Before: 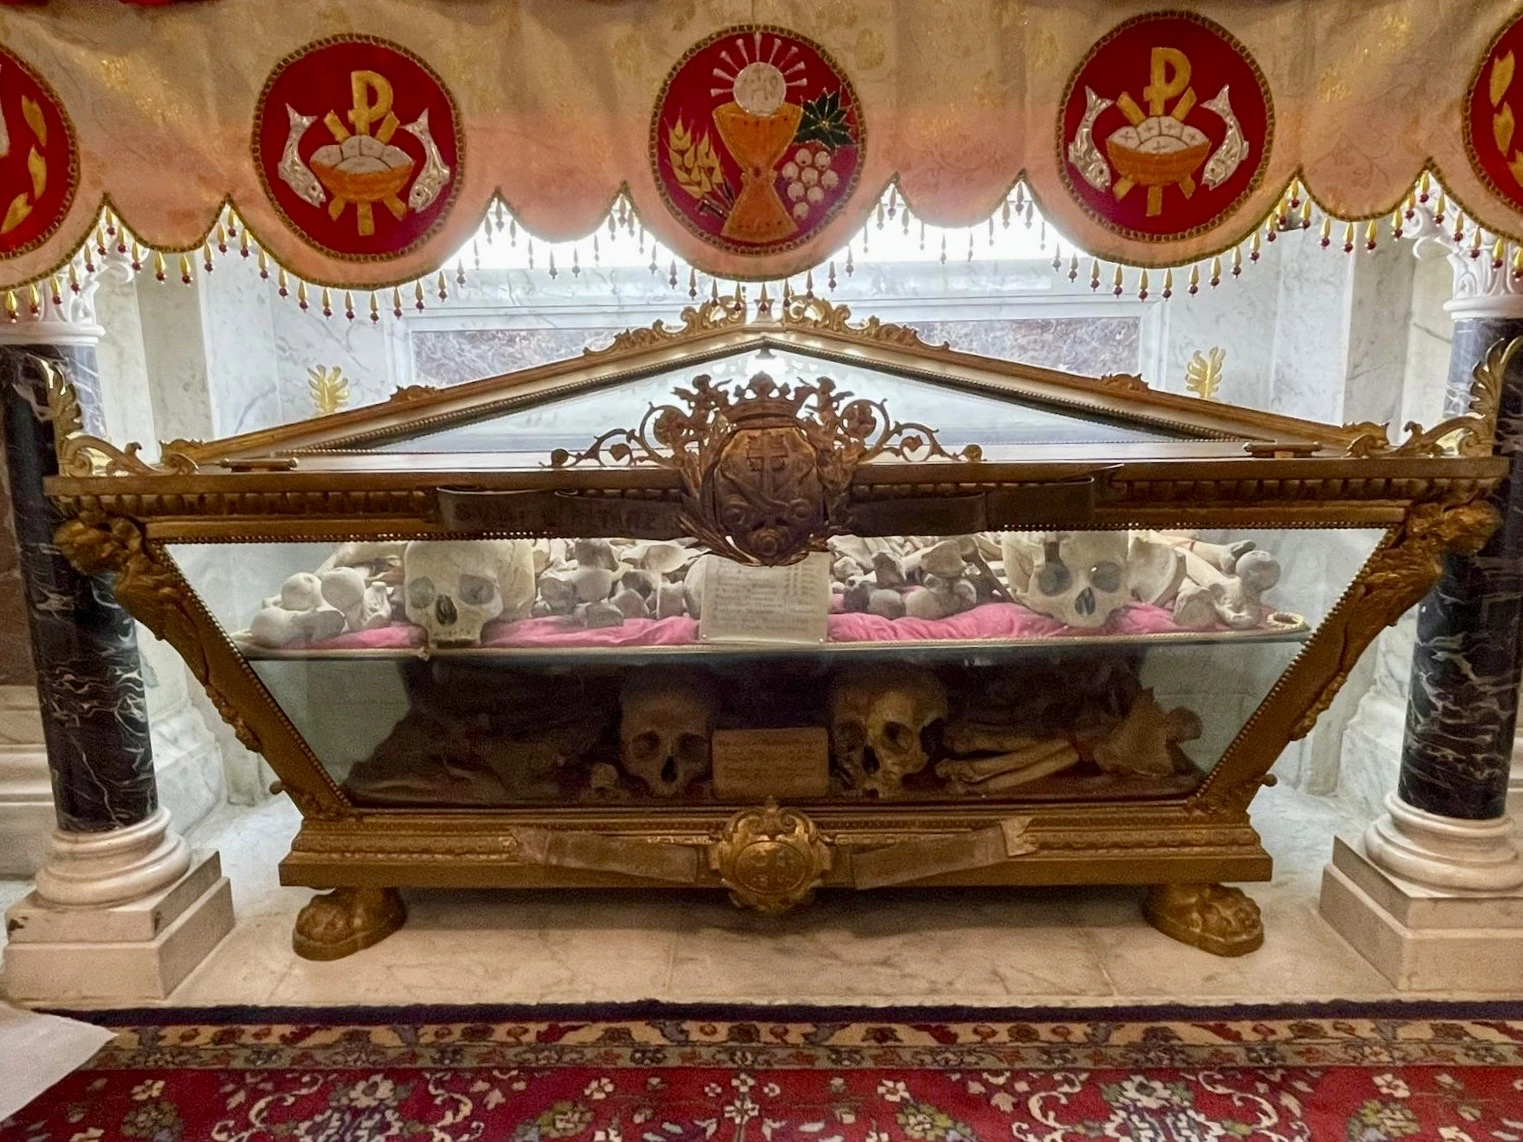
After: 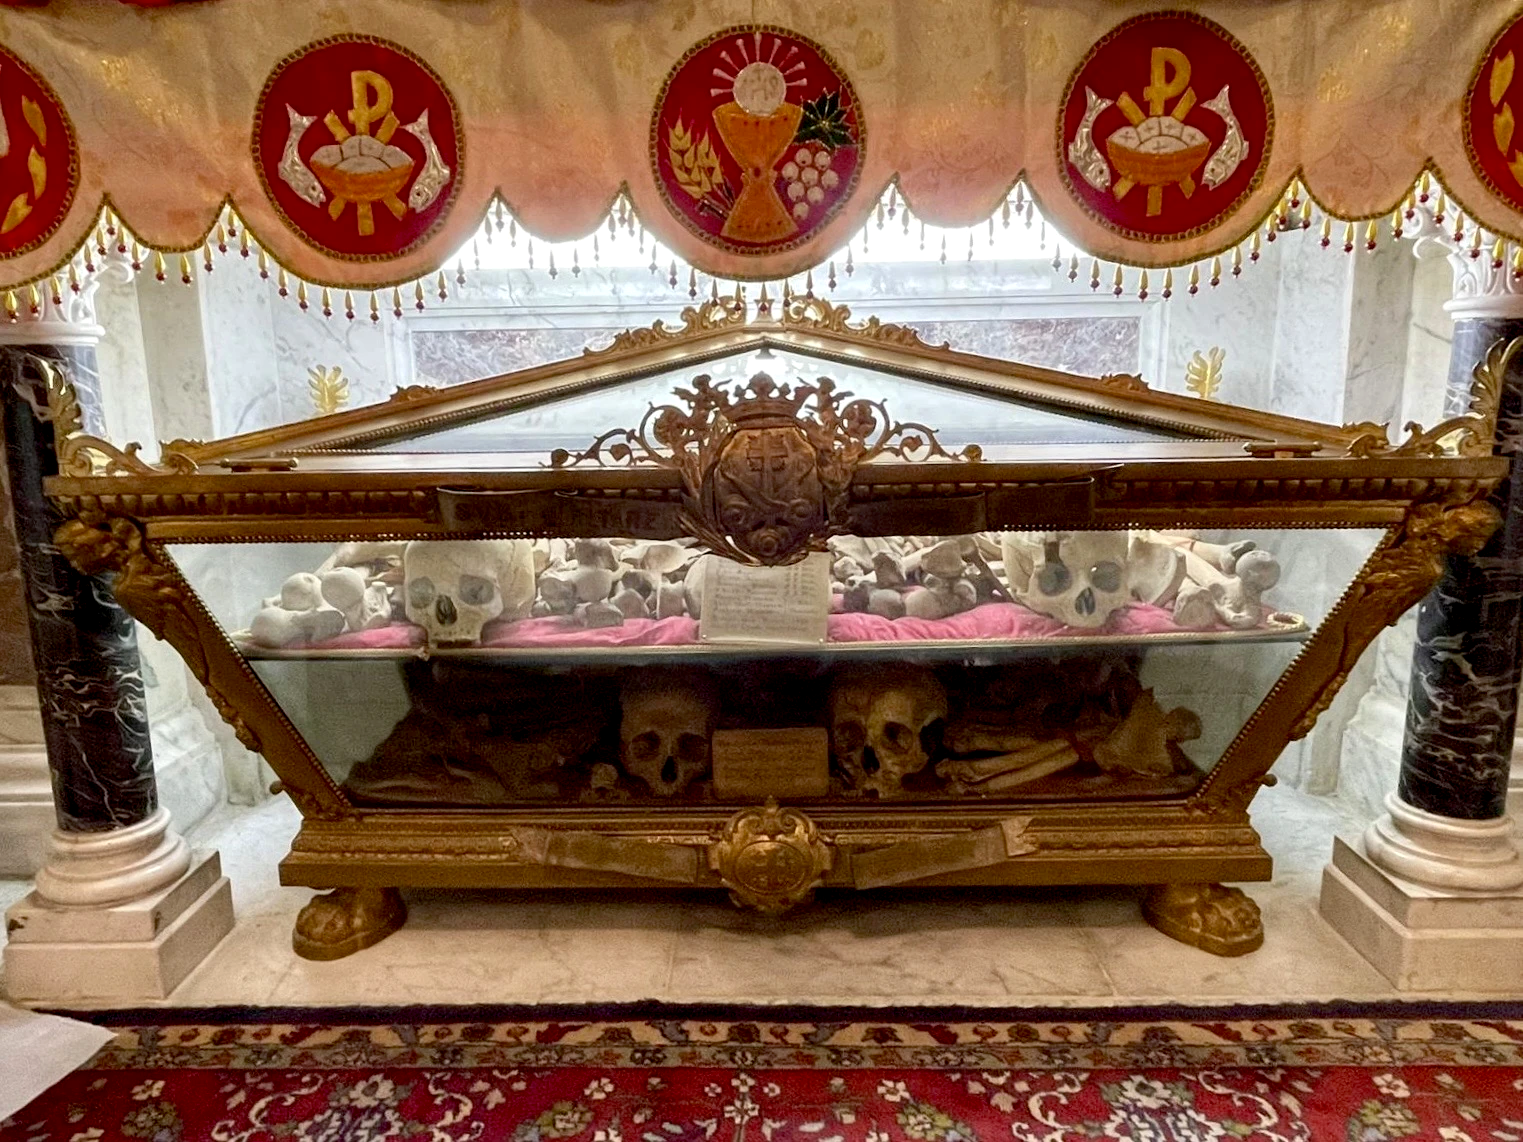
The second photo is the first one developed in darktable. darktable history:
exposure: black level correction 0.007, exposure 0.155 EV, compensate highlight preservation false
